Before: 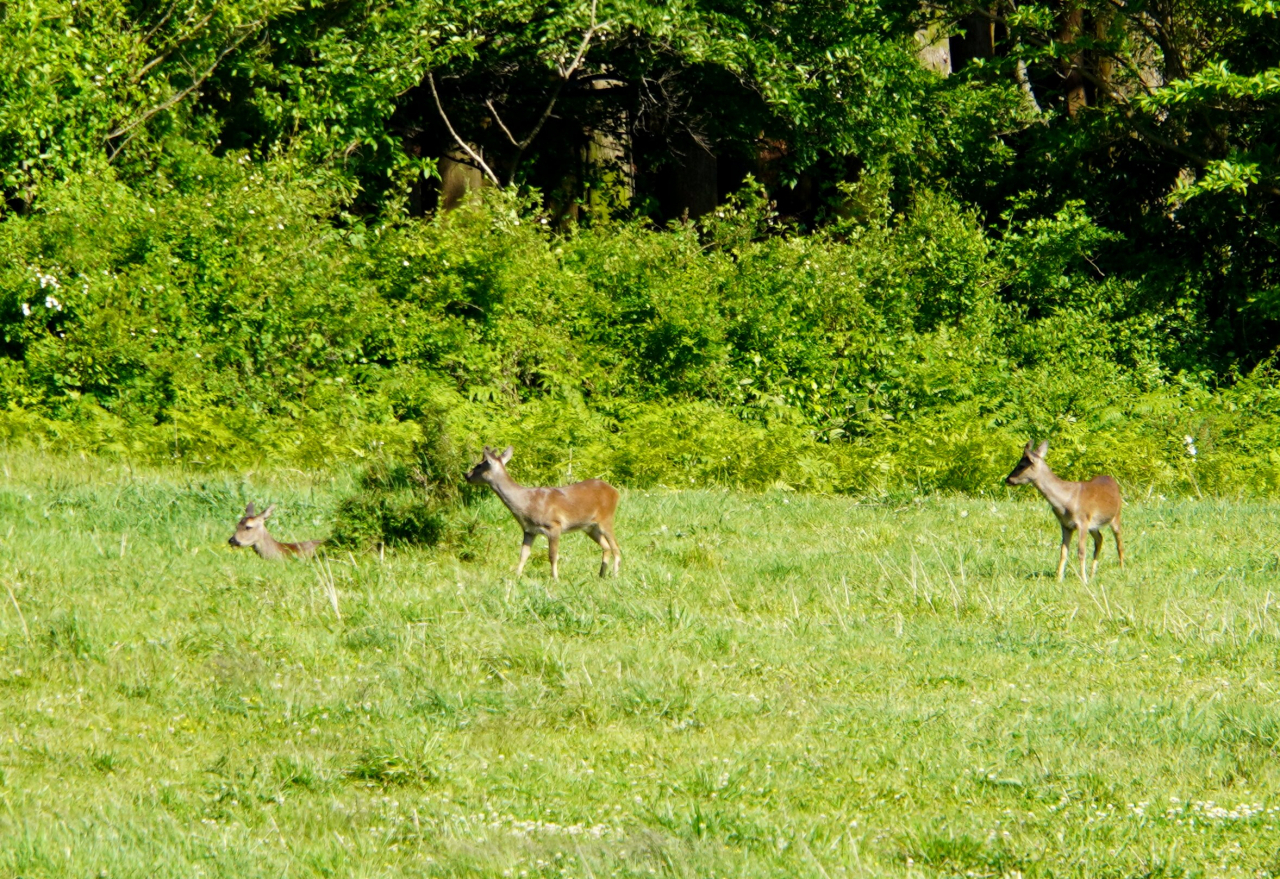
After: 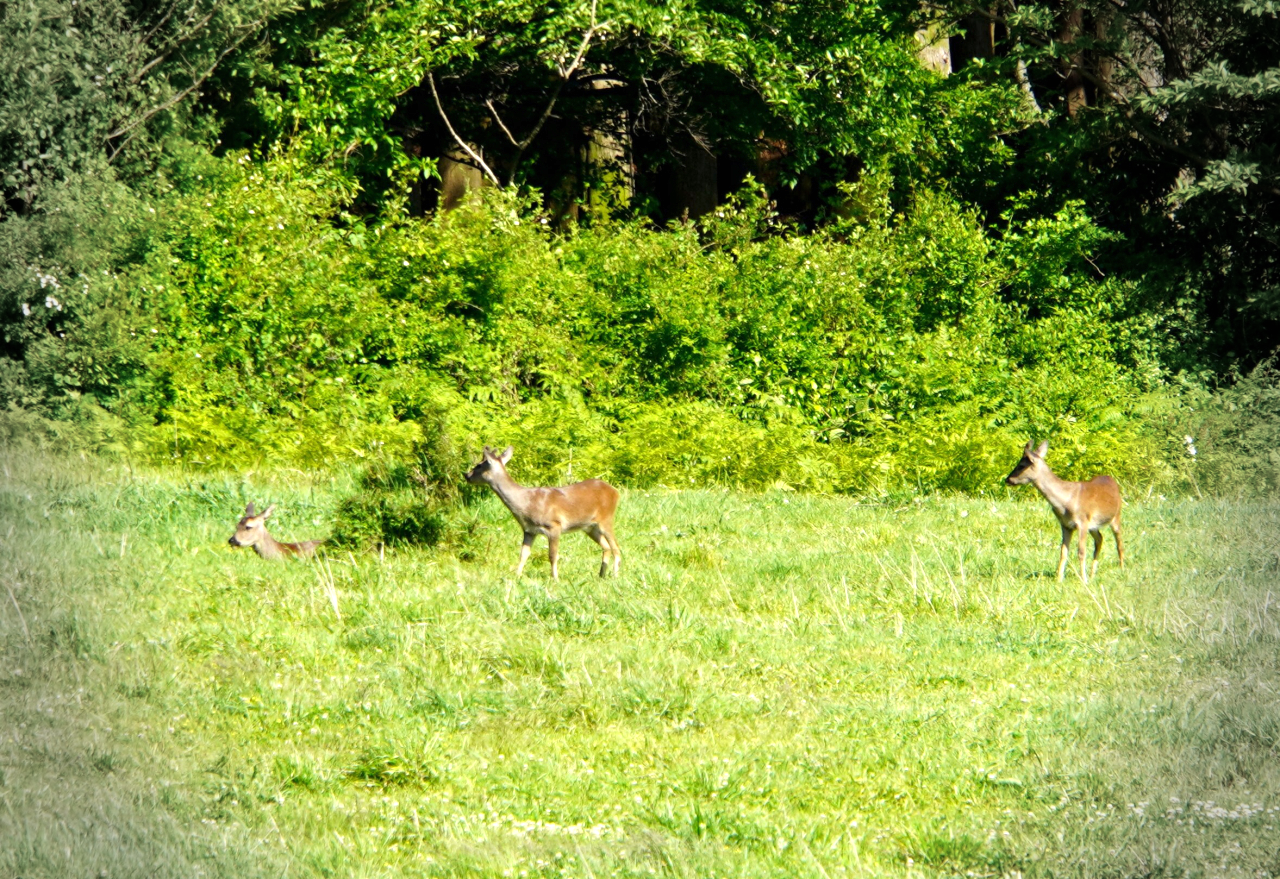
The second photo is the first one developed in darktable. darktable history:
vignetting: fall-off start 76.36%, fall-off radius 27.45%, width/height ratio 0.975, unbound false
exposure: black level correction 0, exposure 0.5 EV, compensate highlight preservation false
